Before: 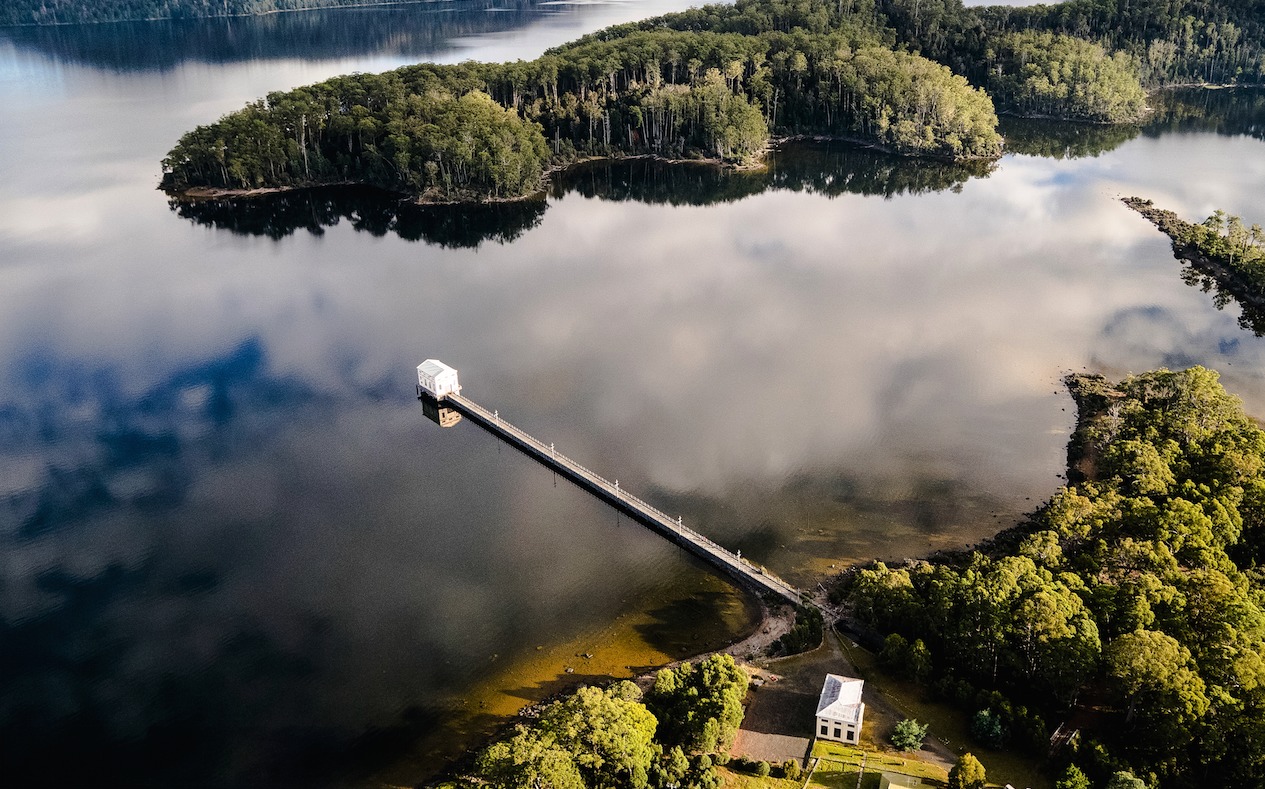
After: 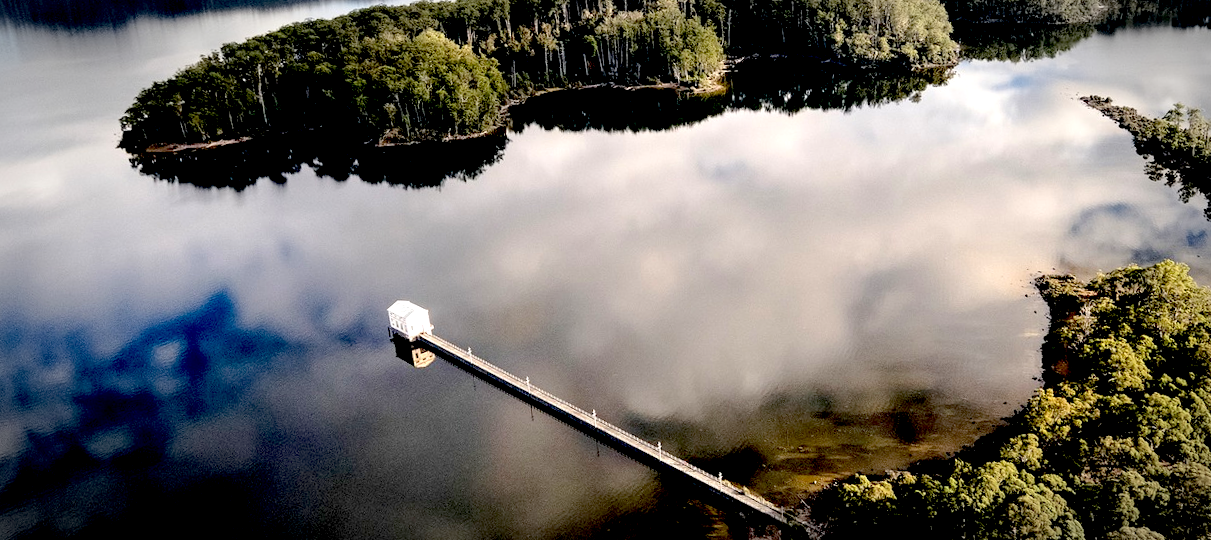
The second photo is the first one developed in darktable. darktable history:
exposure: black level correction 0.04, exposure 0.5 EV, compensate highlight preservation false
rotate and perspective: rotation -3.52°, crop left 0.036, crop right 0.964, crop top 0.081, crop bottom 0.919
vignetting: automatic ratio true
crop: left 0.387%, top 5.469%, bottom 19.809%
